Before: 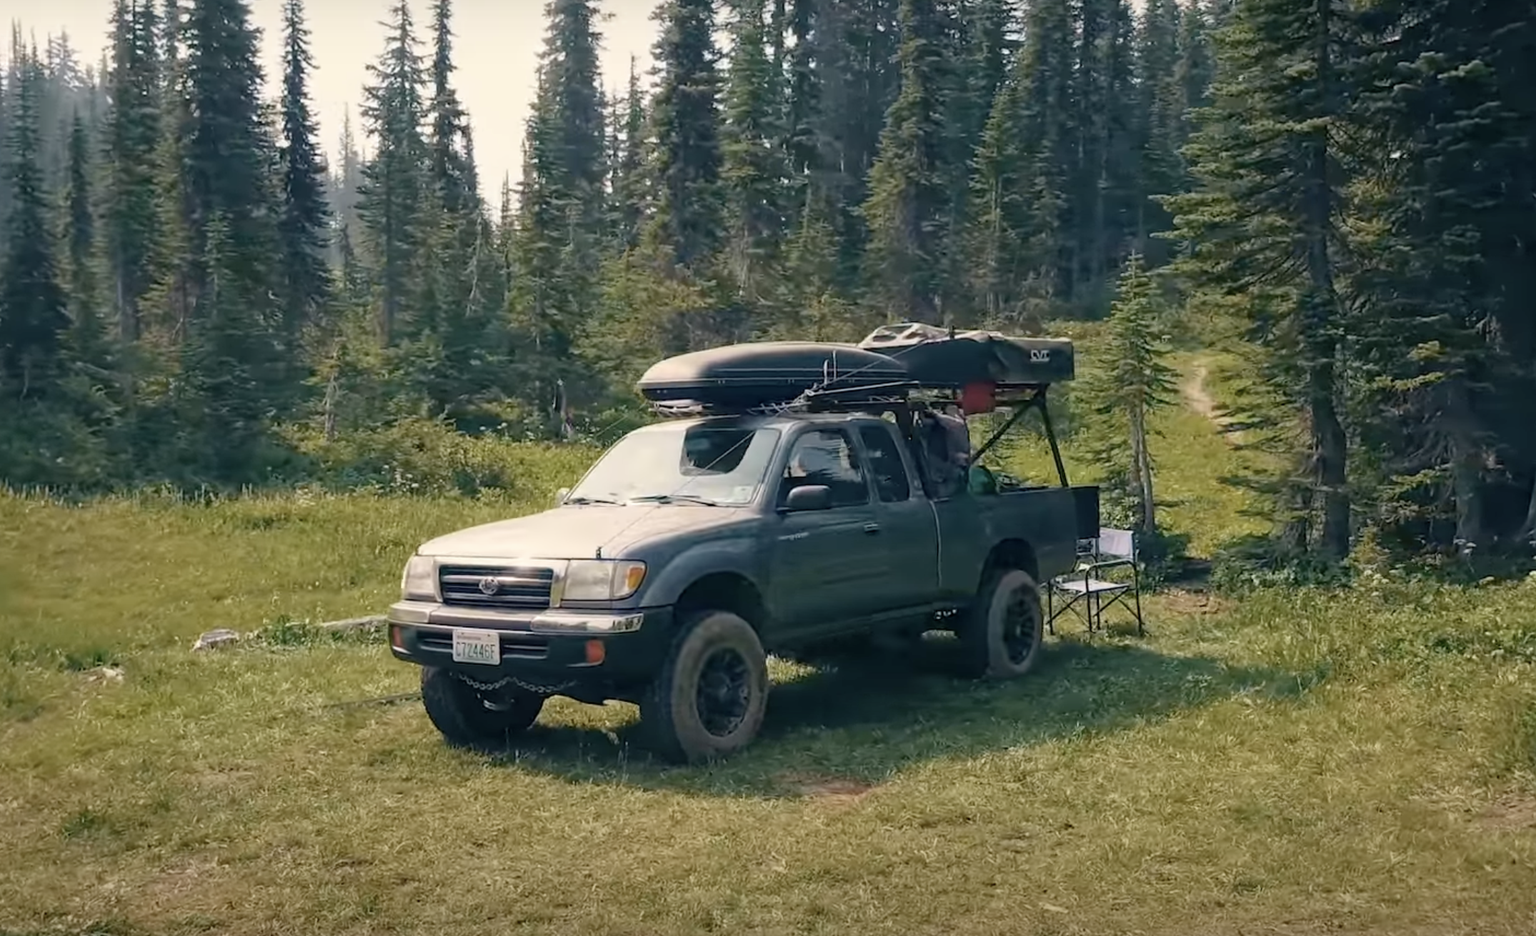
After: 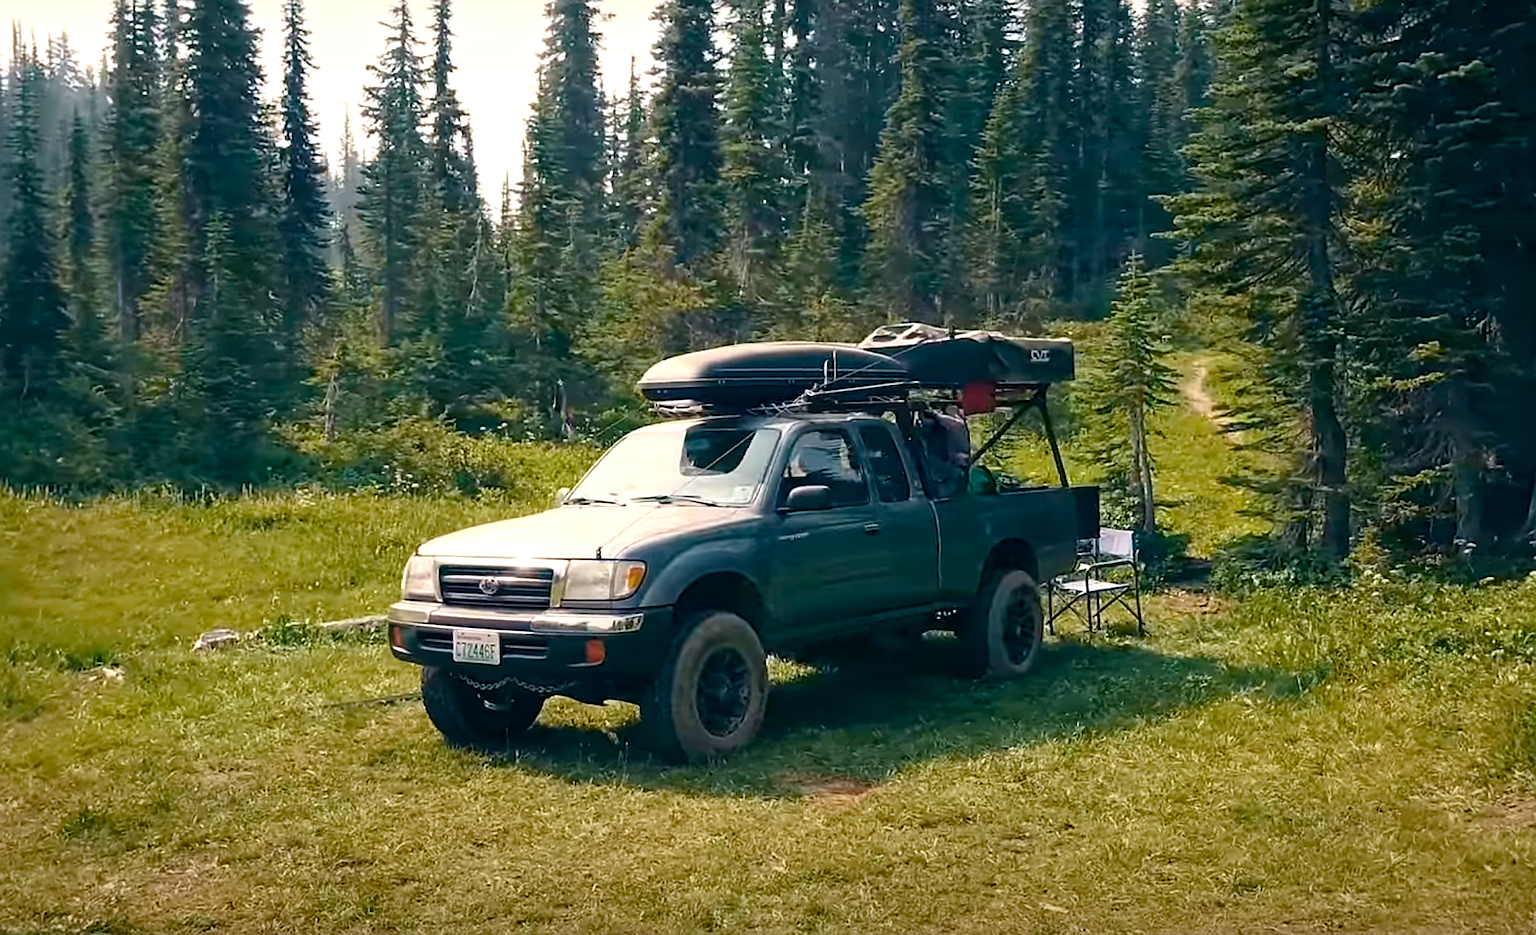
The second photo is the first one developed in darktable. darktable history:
sharpen: on, module defaults
color balance rgb: shadows lift › luminance -20%, power › hue 72.24°, highlights gain › luminance 15%, global offset › hue 171.6°, perceptual saturation grading › highlights -15%, perceptual saturation grading › shadows 25%, global vibrance 35%, contrast 10%
